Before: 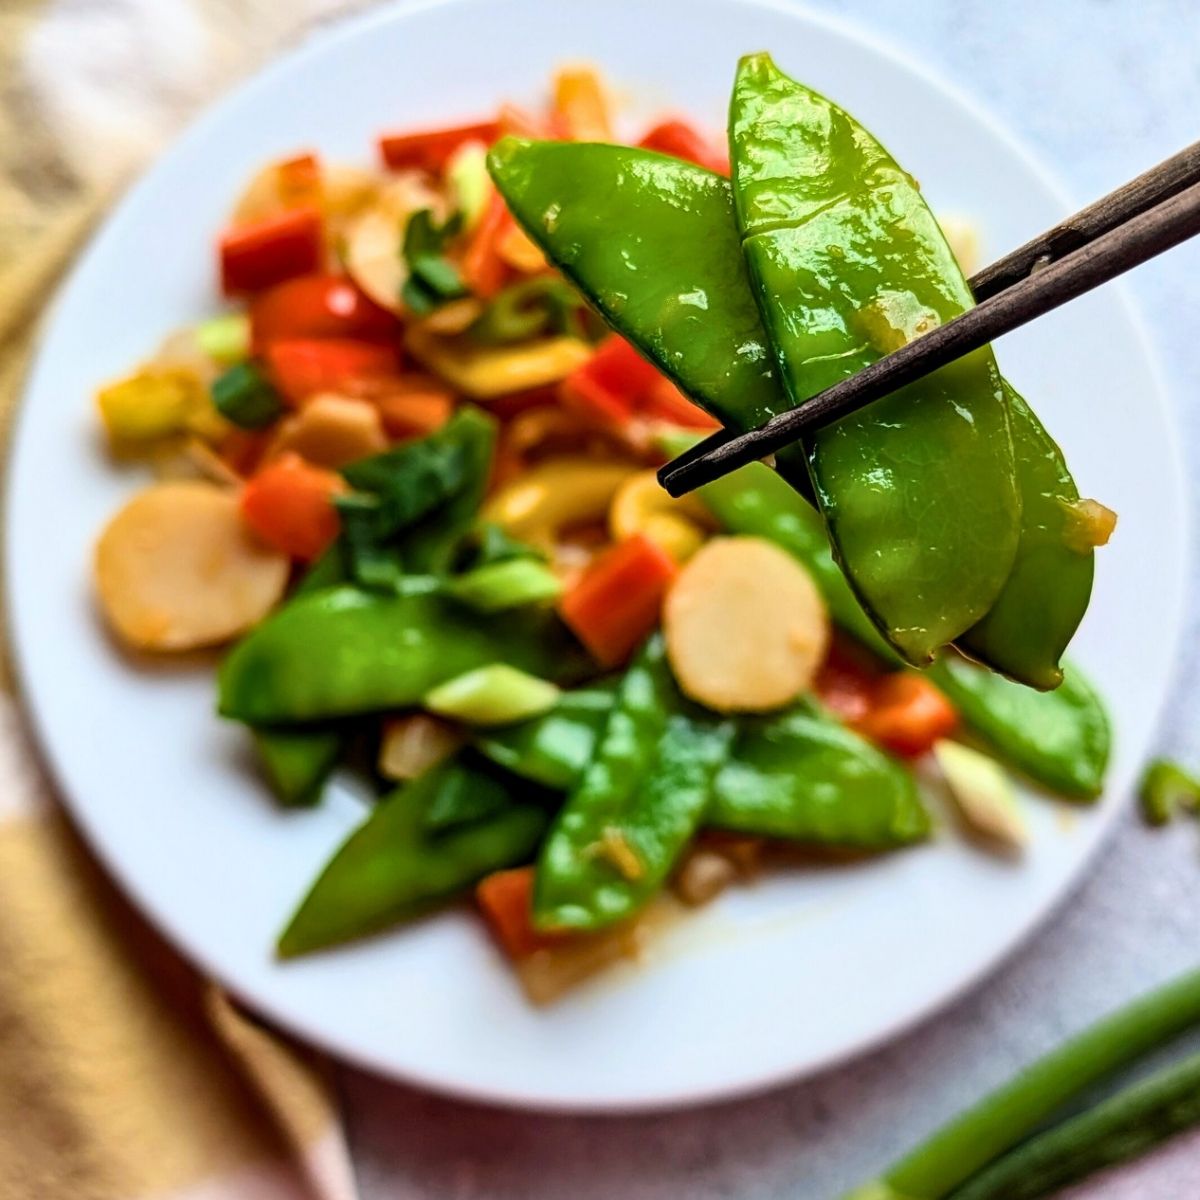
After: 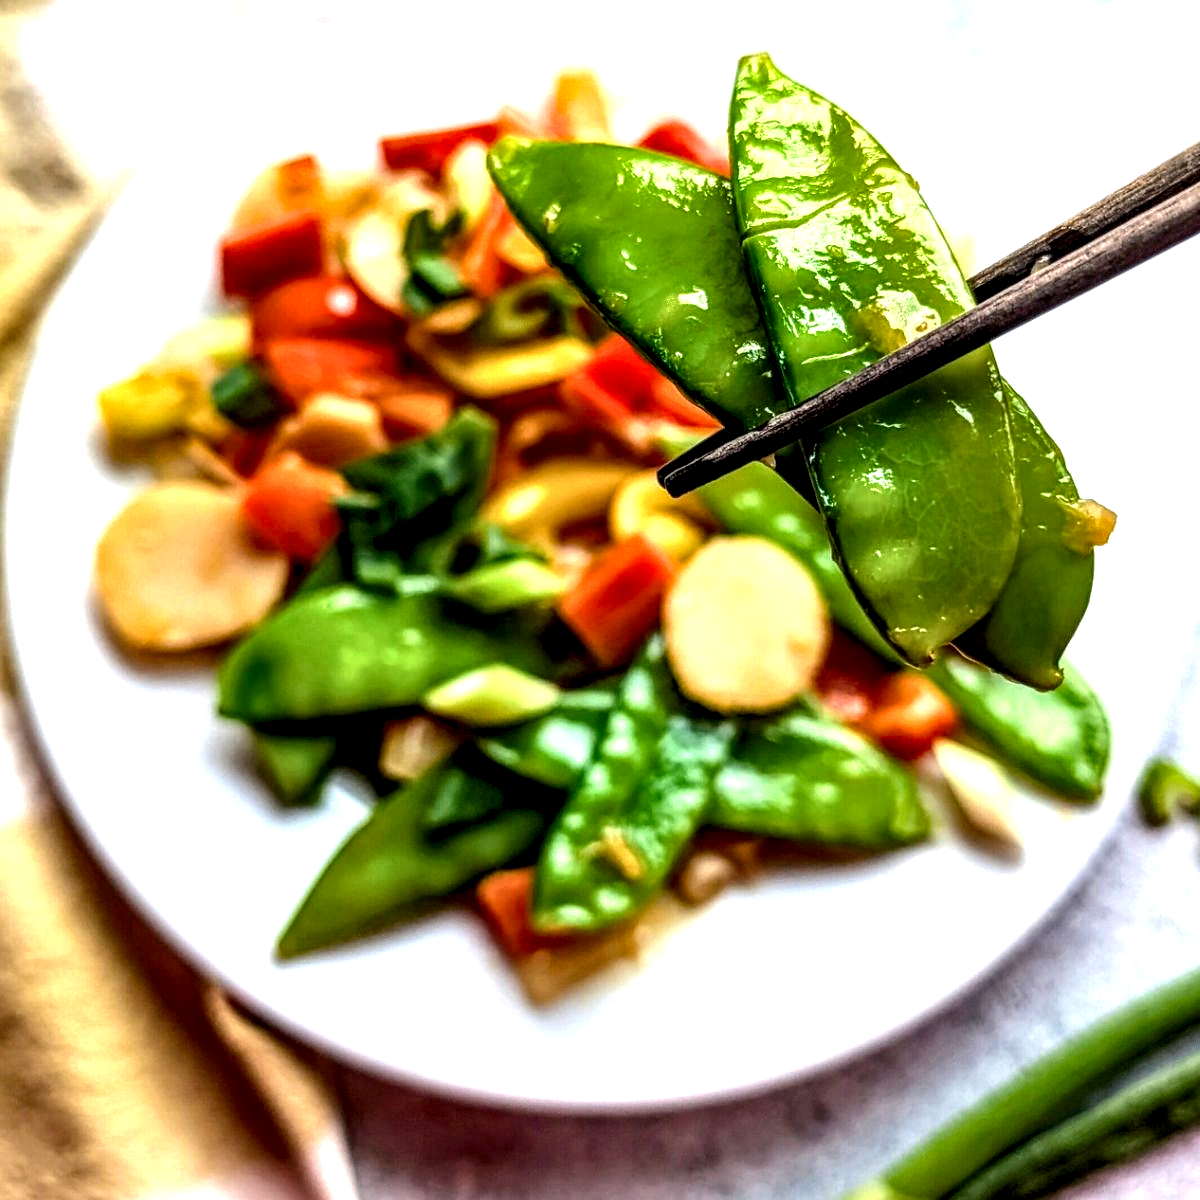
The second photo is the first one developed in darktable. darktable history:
local contrast: highlights 19%, detail 186%
exposure: black level correction 0.001, exposure 0.675 EV, compensate highlight preservation false
